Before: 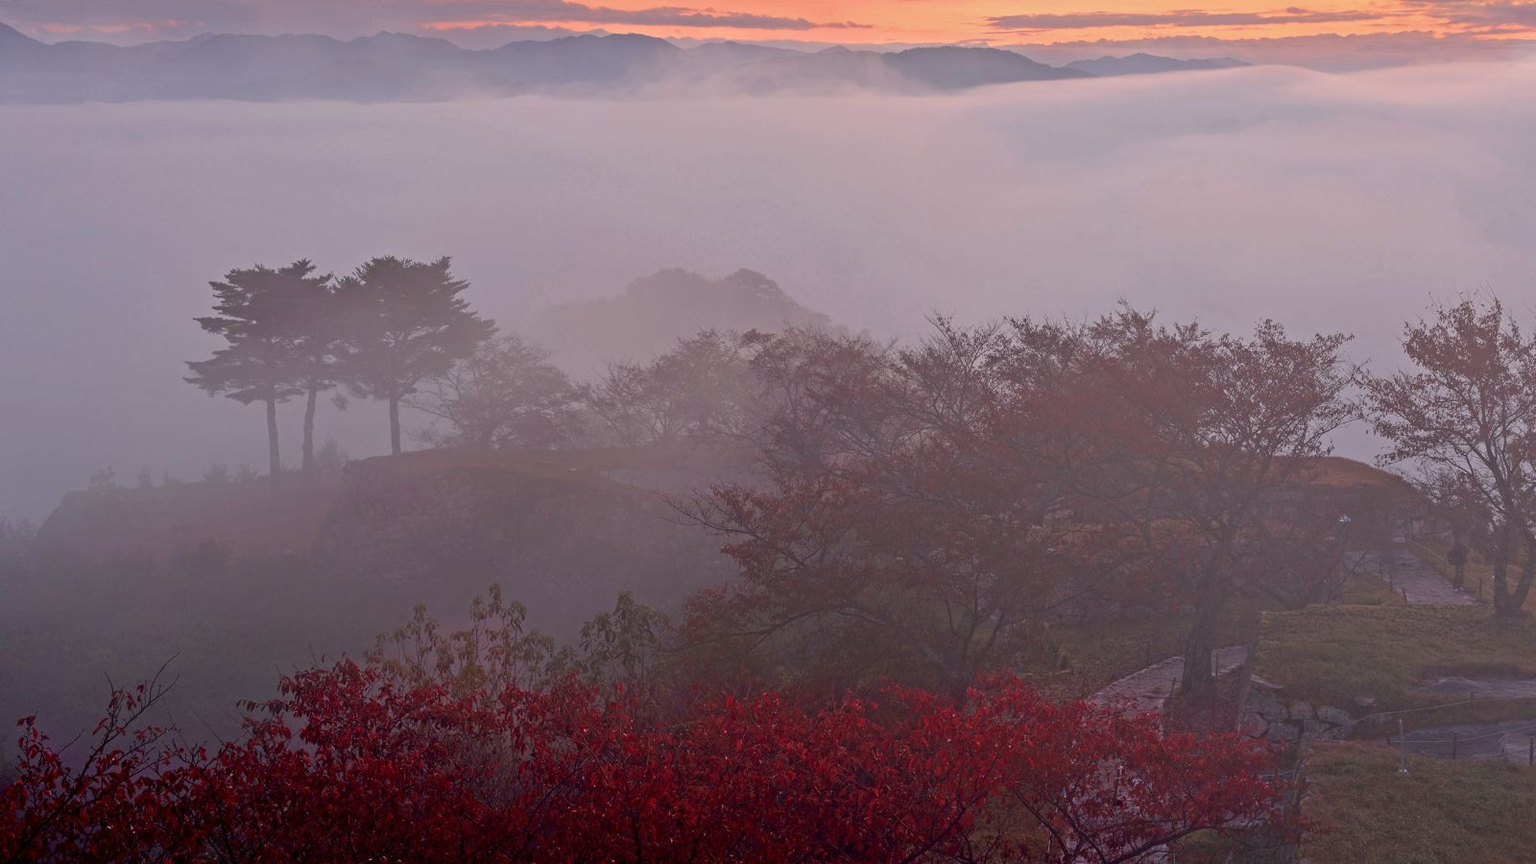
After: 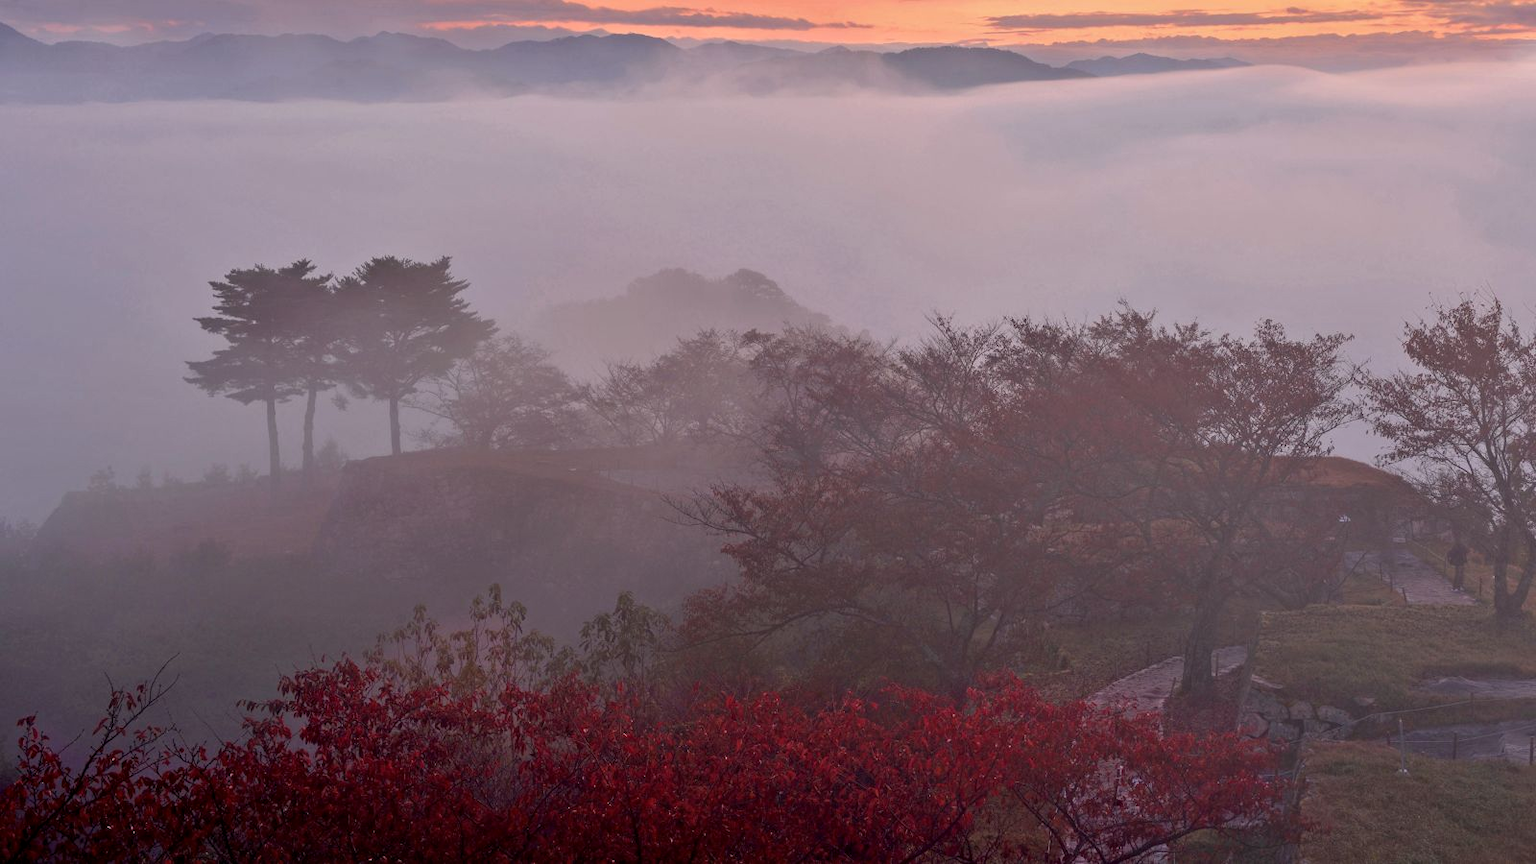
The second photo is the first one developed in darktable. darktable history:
contrast equalizer: octaves 7, y [[0.536, 0.565, 0.581, 0.516, 0.52, 0.491], [0.5 ×6], [0.5 ×6], [0 ×6], [0 ×6]]
